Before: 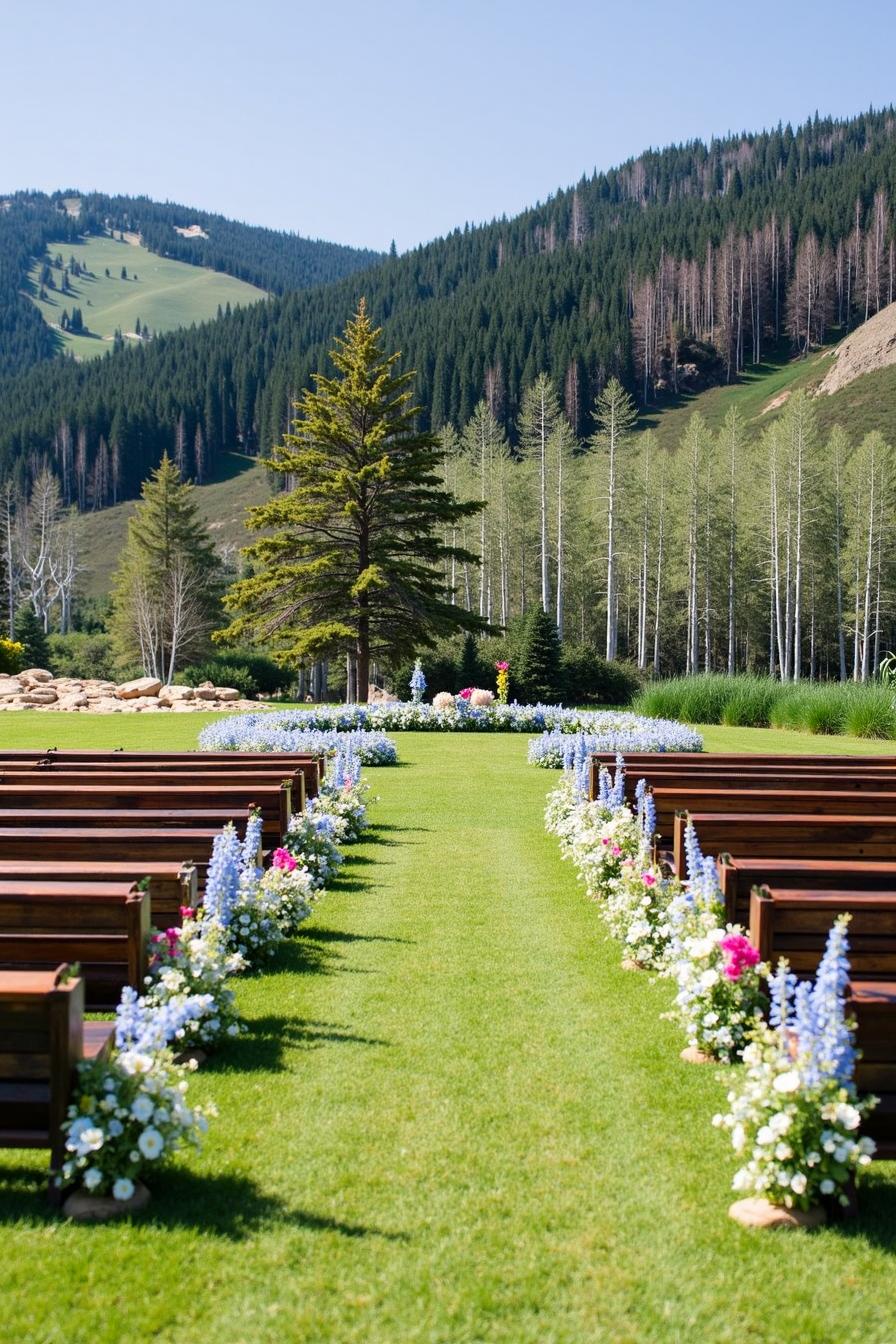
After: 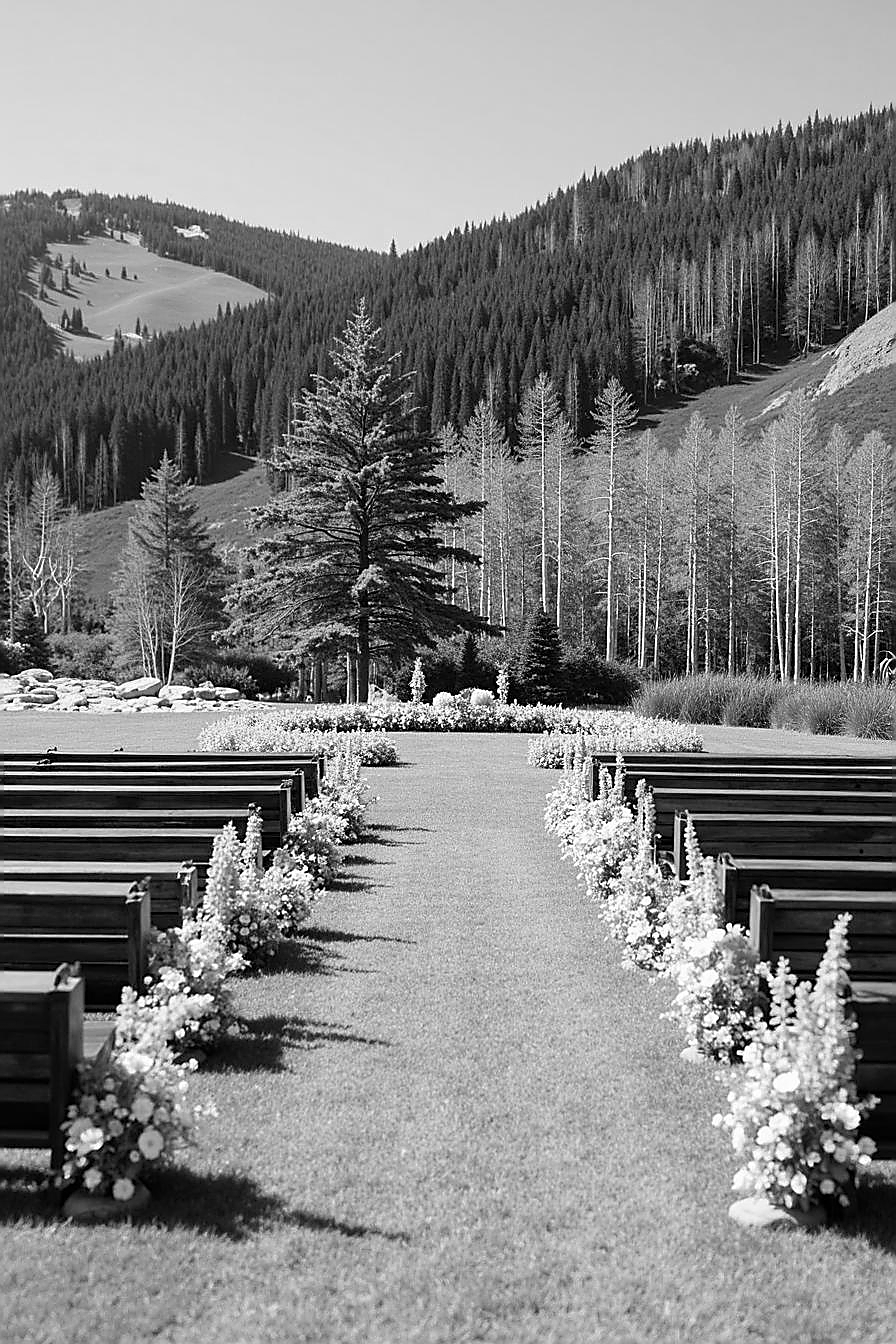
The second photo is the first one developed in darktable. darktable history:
sharpen: radius 1.4, amount 1.25, threshold 0.7
monochrome: a 2.21, b -1.33, size 2.2
